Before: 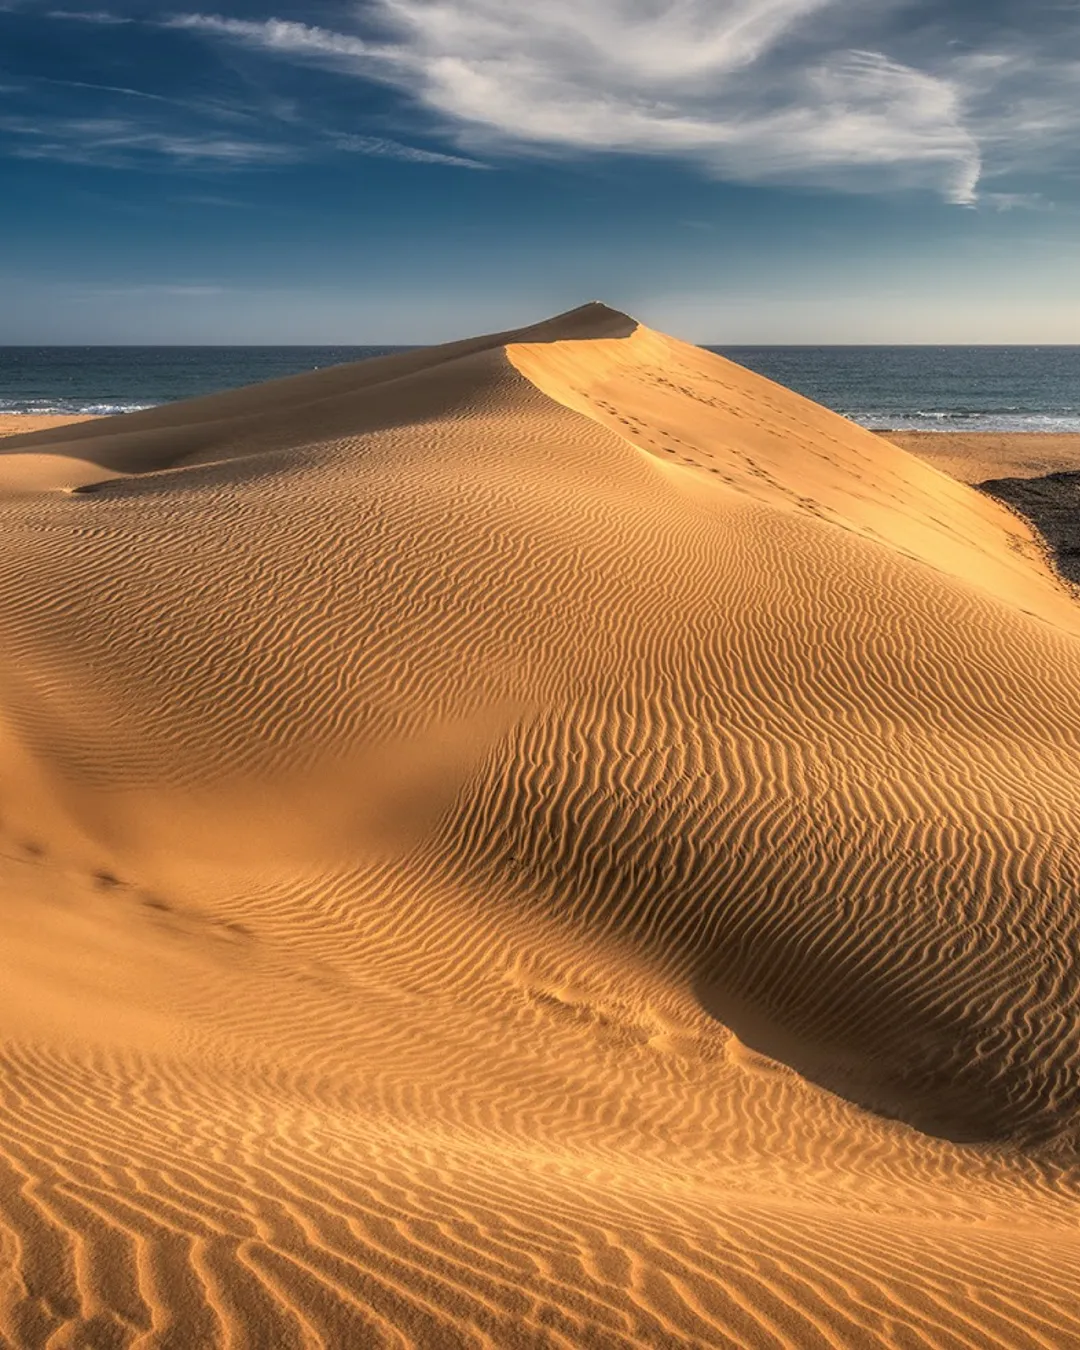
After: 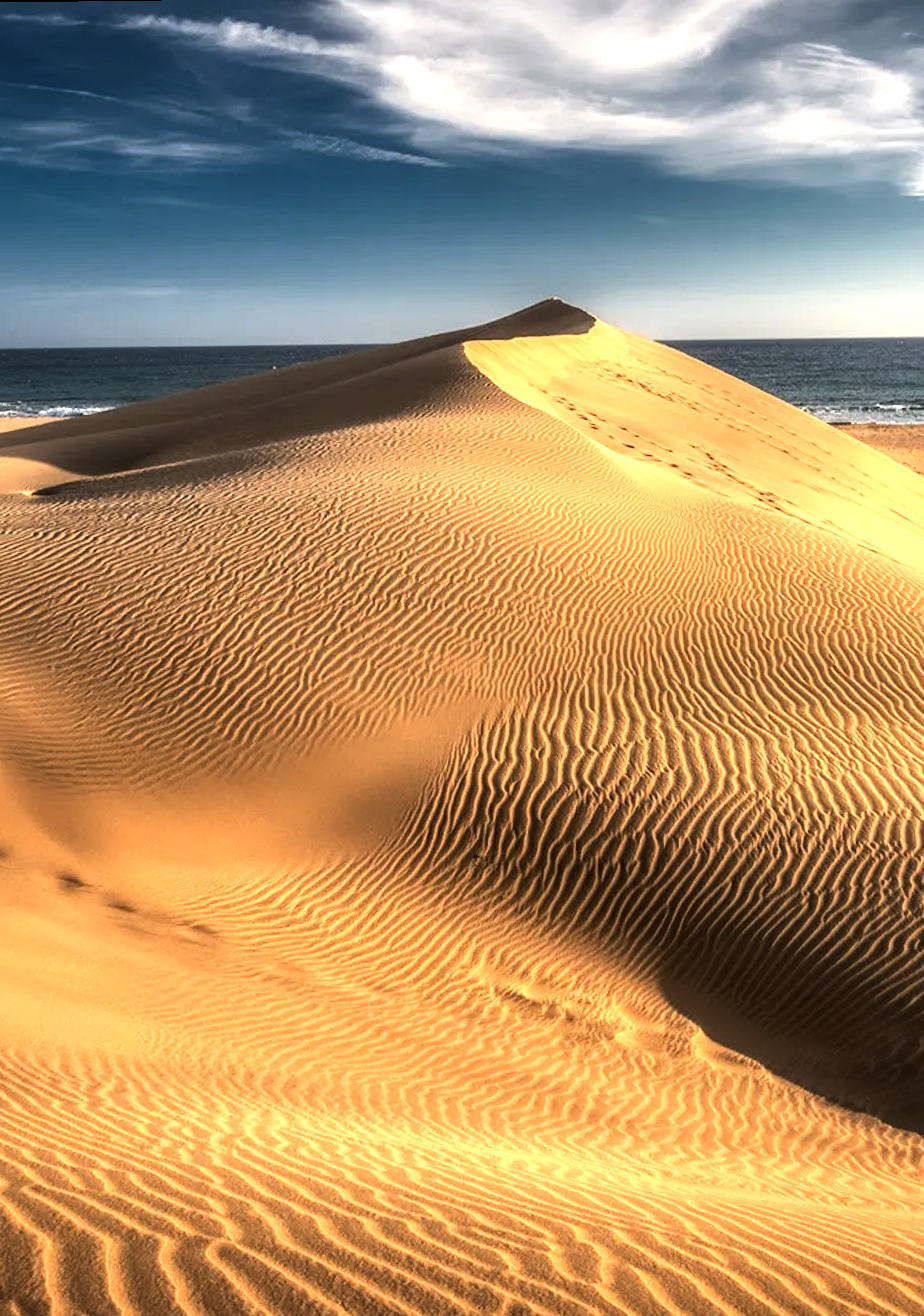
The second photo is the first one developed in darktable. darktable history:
tone equalizer: -8 EV -1.09 EV, -7 EV -1.01 EV, -6 EV -0.885 EV, -5 EV -0.599 EV, -3 EV 0.573 EV, -2 EV 0.858 EV, -1 EV 0.986 EV, +0 EV 1.07 EV, edges refinement/feathering 500, mask exposure compensation -1.57 EV, preserve details no
crop and rotate: angle 0.683°, left 4.259%, top 0.756%, right 11.406%, bottom 2.641%
